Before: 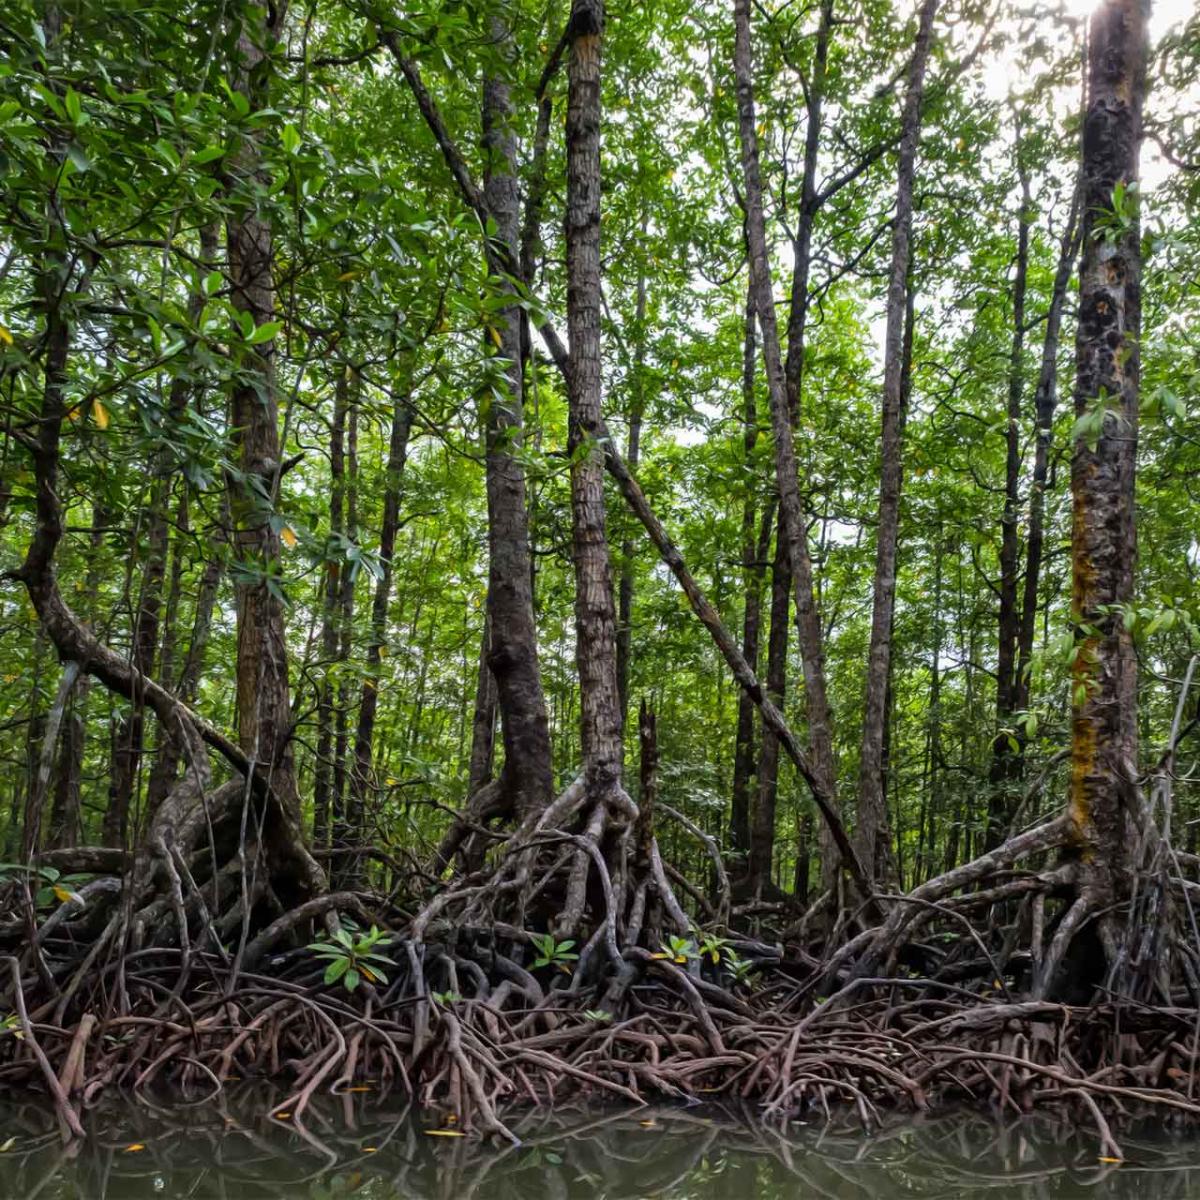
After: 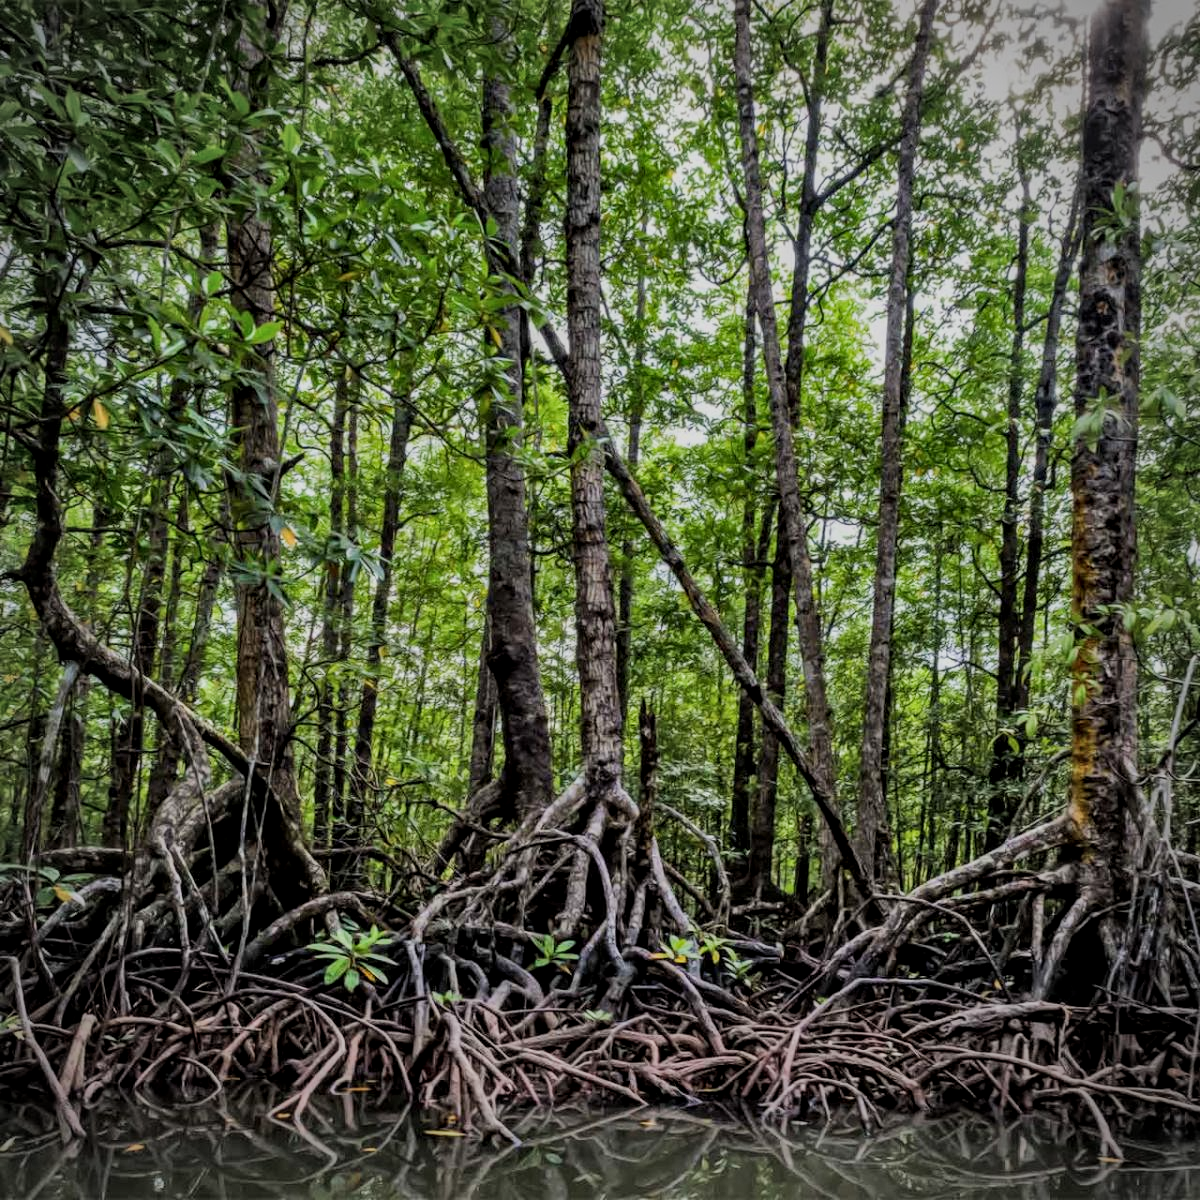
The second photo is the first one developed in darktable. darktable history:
shadows and highlights: radius 100.41, shadows 50.55, highlights -64.36, highlights color adjustment 49.82%, soften with gaussian
filmic rgb: black relative exposure -16 EV, white relative exposure 6.12 EV, hardness 5.22
vignetting: on, module defaults
local contrast: on, module defaults
